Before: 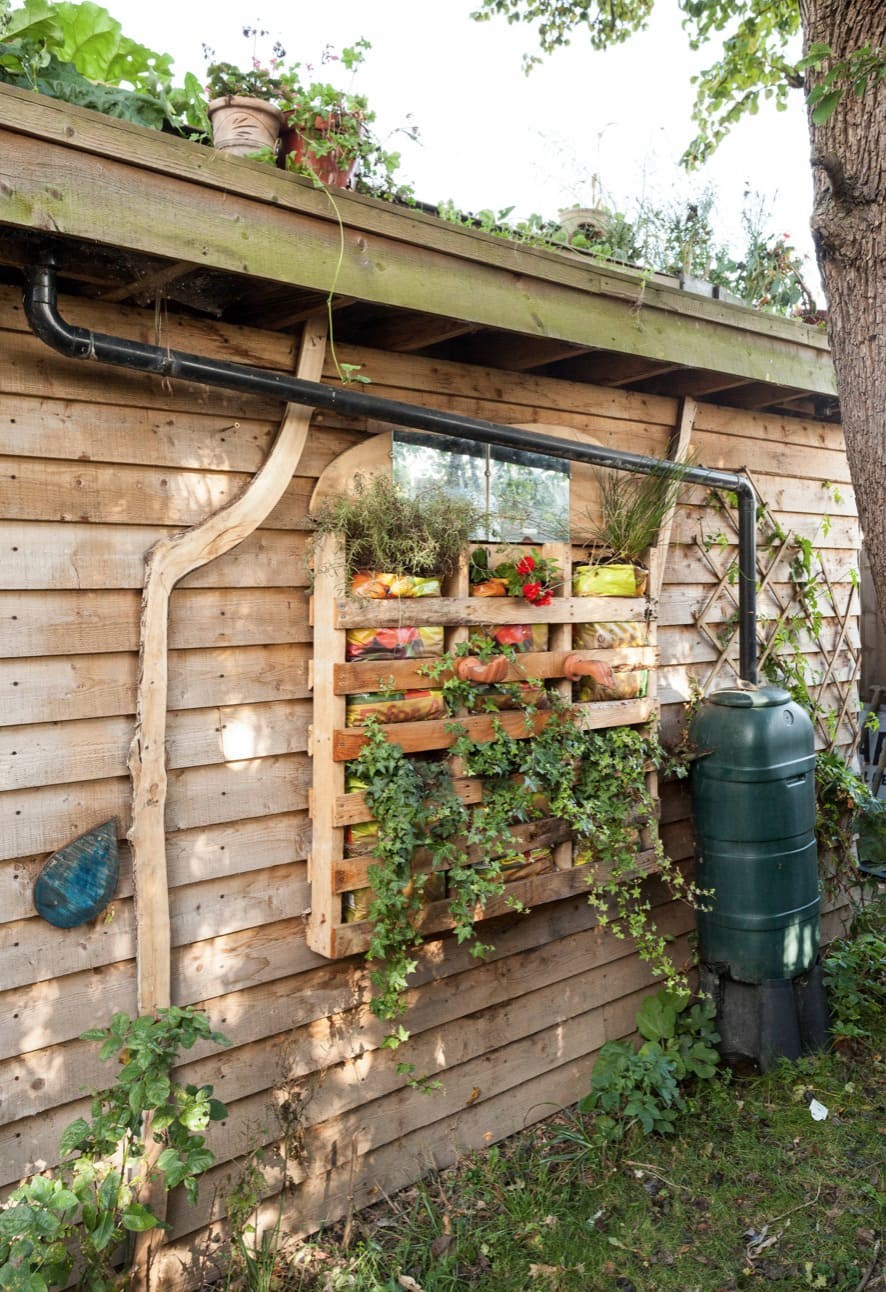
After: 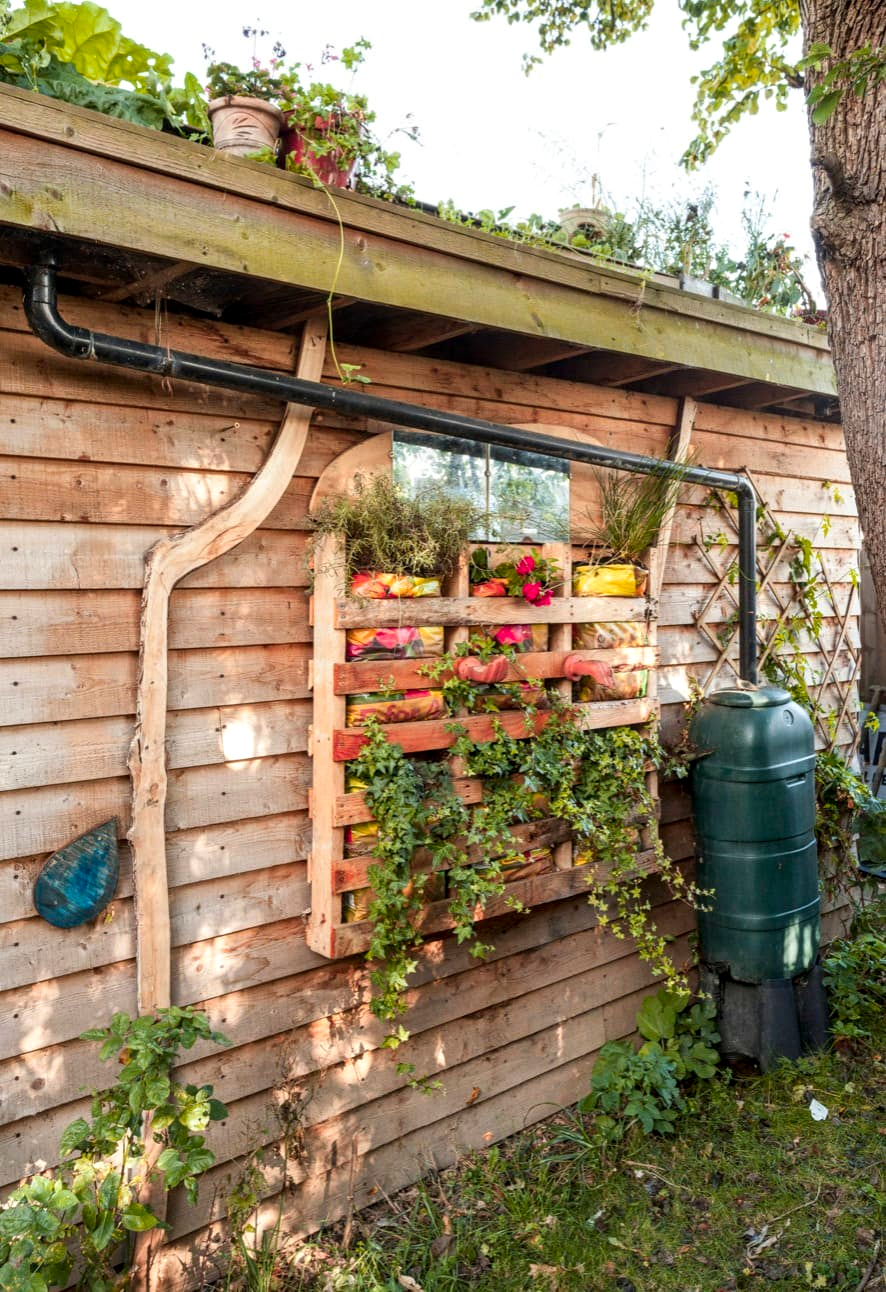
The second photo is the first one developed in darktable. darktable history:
color zones: curves: ch1 [(0.24, 0.634) (0.75, 0.5)]; ch2 [(0.253, 0.437) (0.745, 0.491)]
local contrast: on, module defaults
